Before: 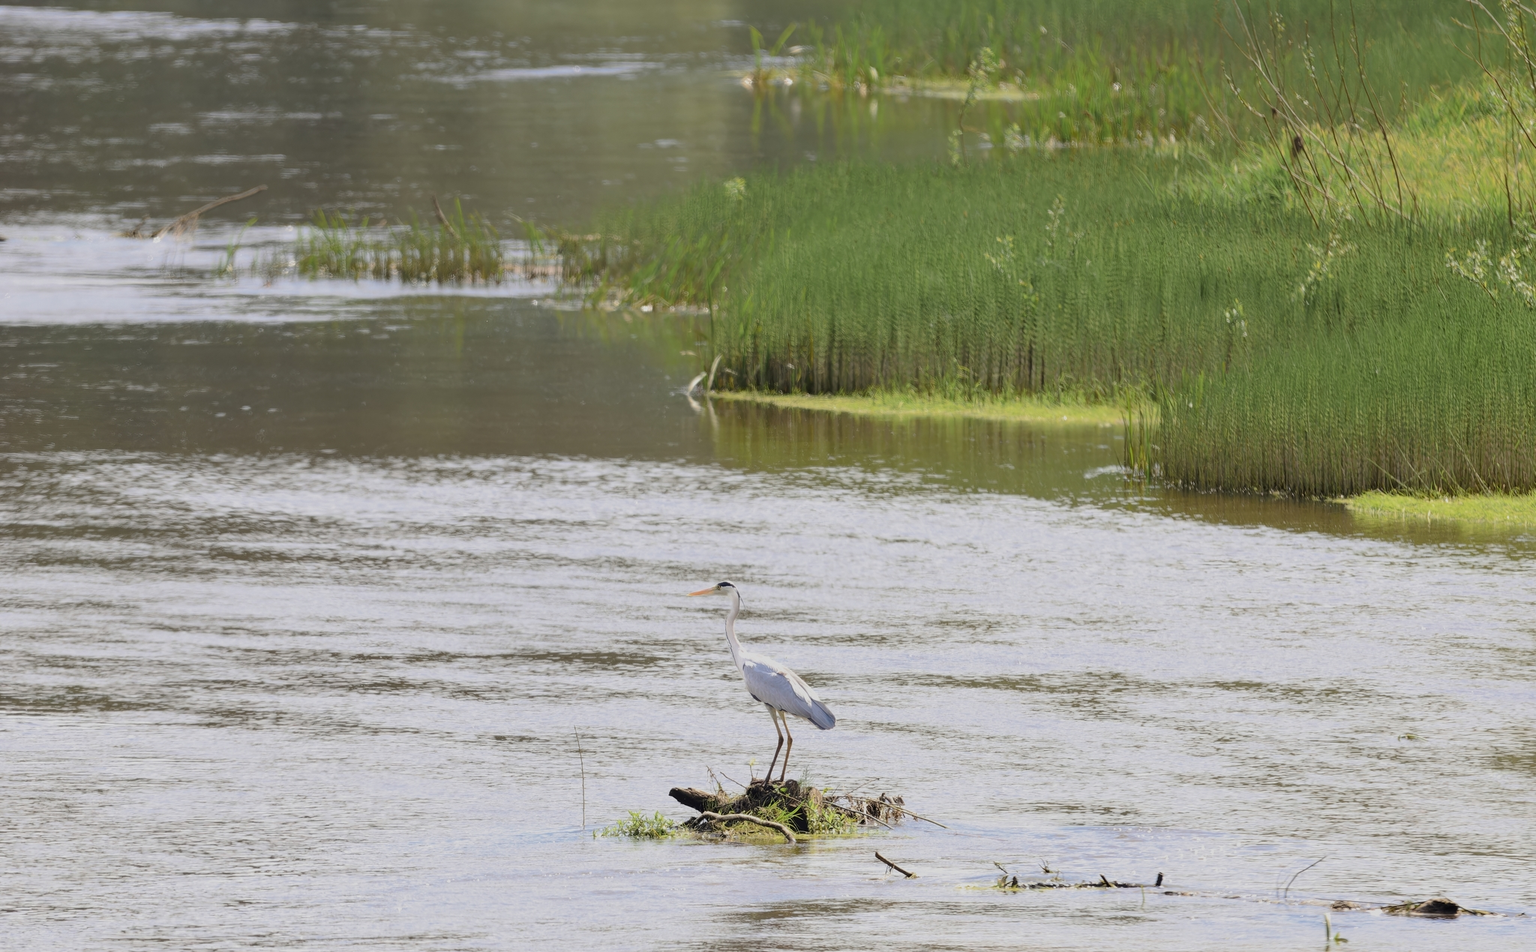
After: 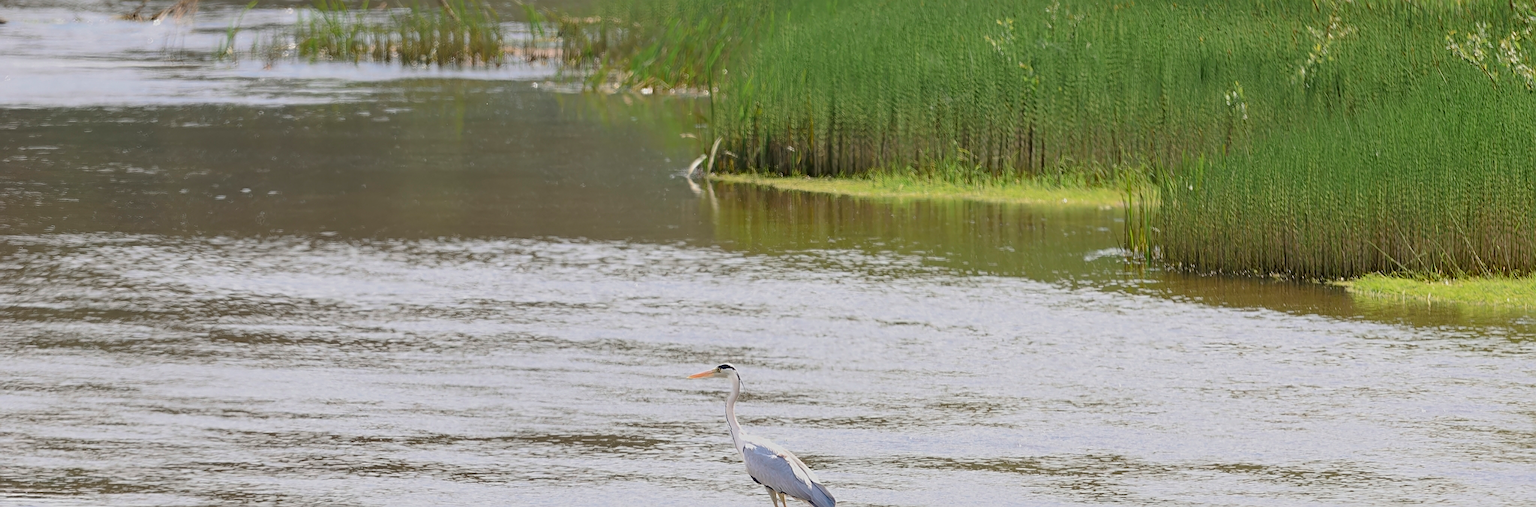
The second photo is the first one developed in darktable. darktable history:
exposure: black level correction 0, exposure 0 EV, compensate highlight preservation false
sharpen: on, module defaults
crop and rotate: top 22.891%, bottom 23.726%
contrast brightness saturation: contrast -0.017, brightness -0.011, saturation 0.035
